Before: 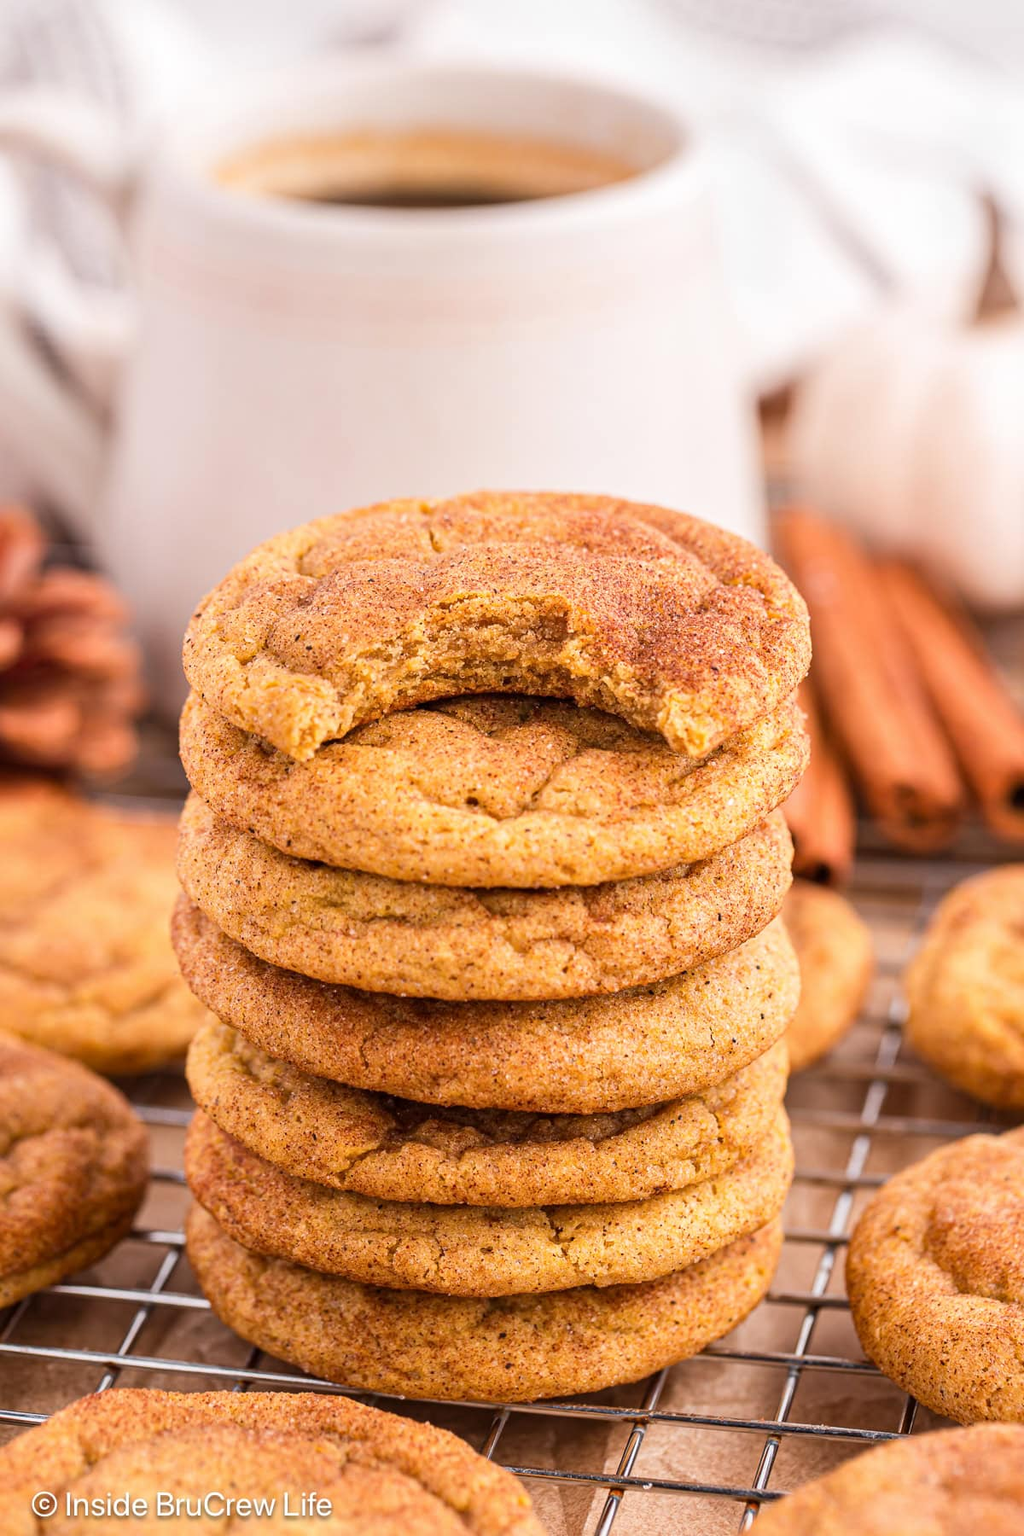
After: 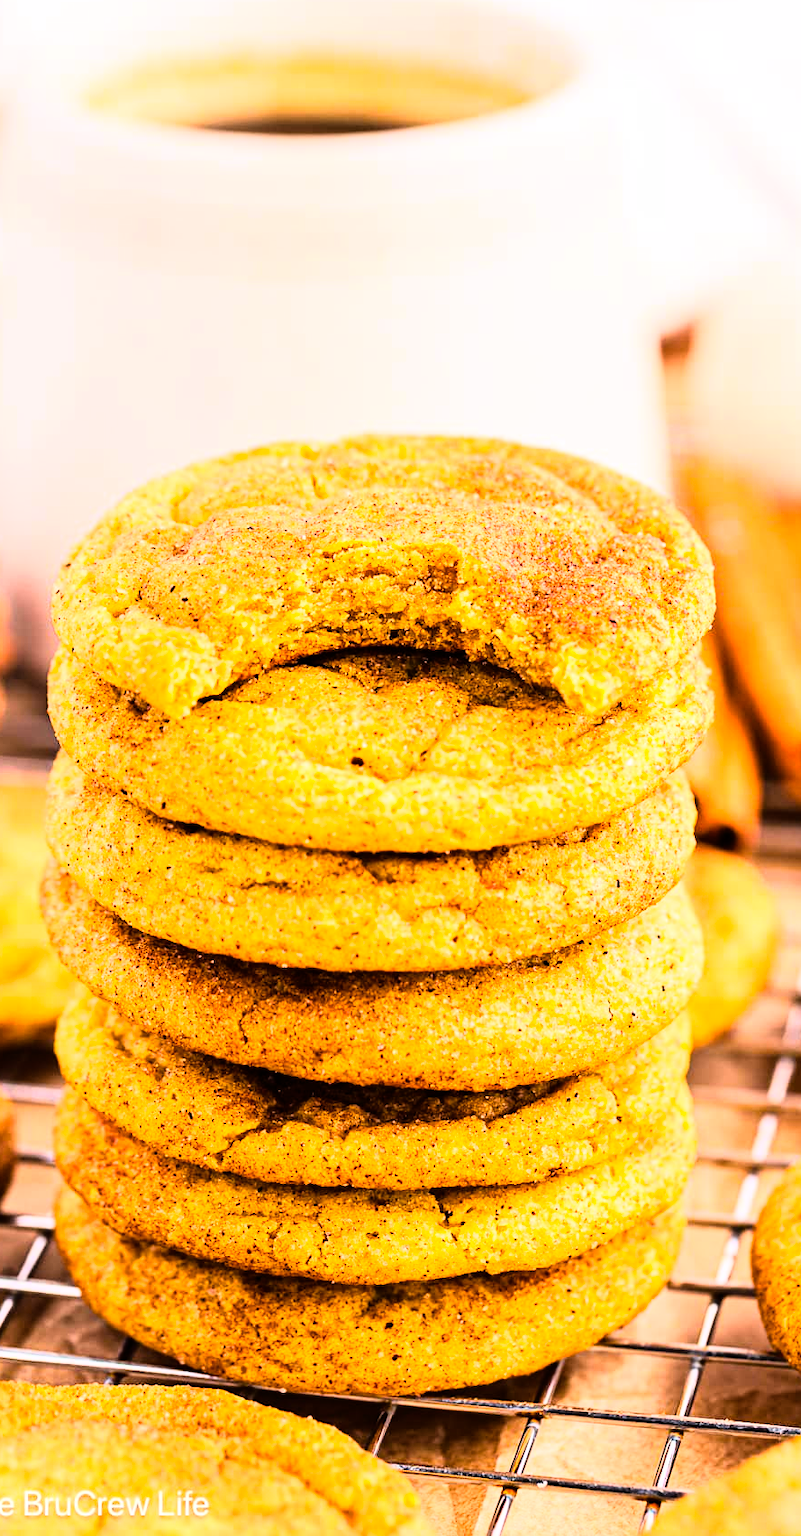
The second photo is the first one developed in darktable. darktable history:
crop and rotate: left 13.15%, top 5.251%, right 12.609%
color balance rgb: perceptual saturation grading › global saturation 25%, global vibrance 20%
rgb curve: curves: ch0 [(0, 0) (0.21, 0.15) (0.24, 0.21) (0.5, 0.75) (0.75, 0.96) (0.89, 0.99) (1, 1)]; ch1 [(0, 0.02) (0.21, 0.13) (0.25, 0.2) (0.5, 0.67) (0.75, 0.9) (0.89, 0.97) (1, 1)]; ch2 [(0, 0.02) (0.21, 0.13) (0.25, 0.2) (0.5, 0.67) (0.75, 0.9) (0.89, 0.97) (1, 1)], compensate middle gray true
